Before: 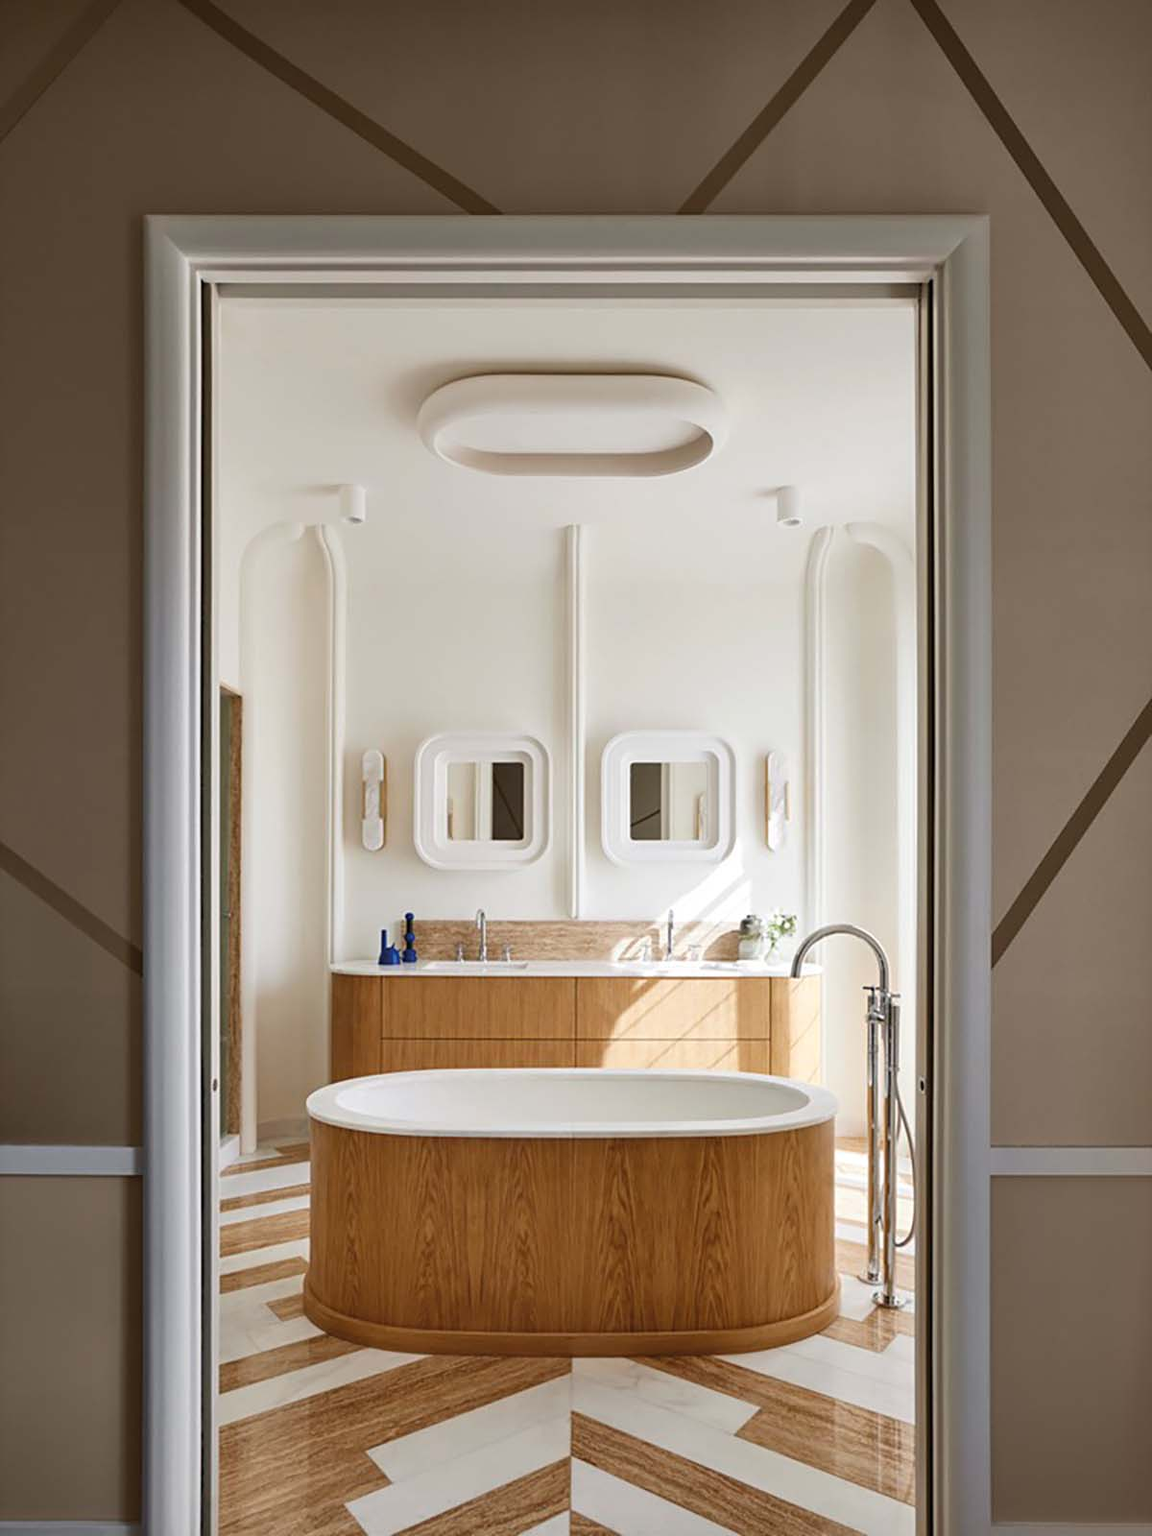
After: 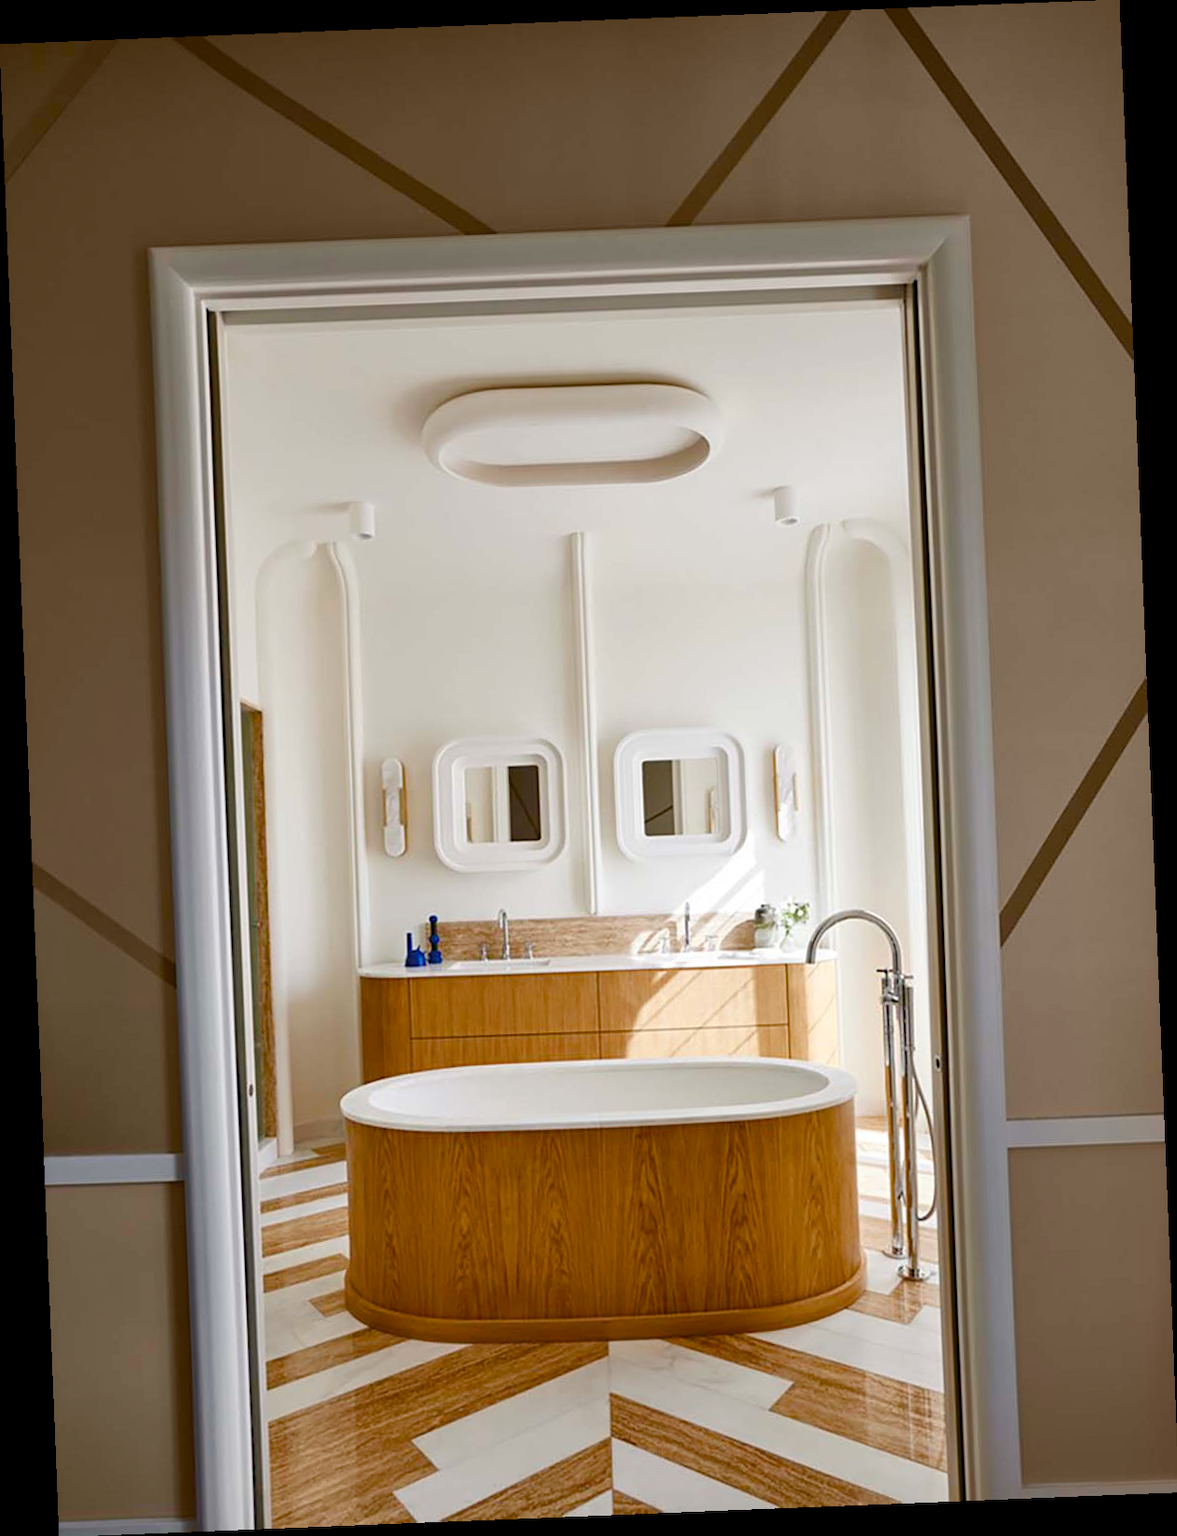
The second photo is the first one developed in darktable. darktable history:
color balance rgb: perceptual saturation grading › global saturation 20%, perceptual saturation grading › highlights -25%, perceptual saturation grading › shadows 50%
rotate and perspective: rotation -2.29°, automatic cropping off
